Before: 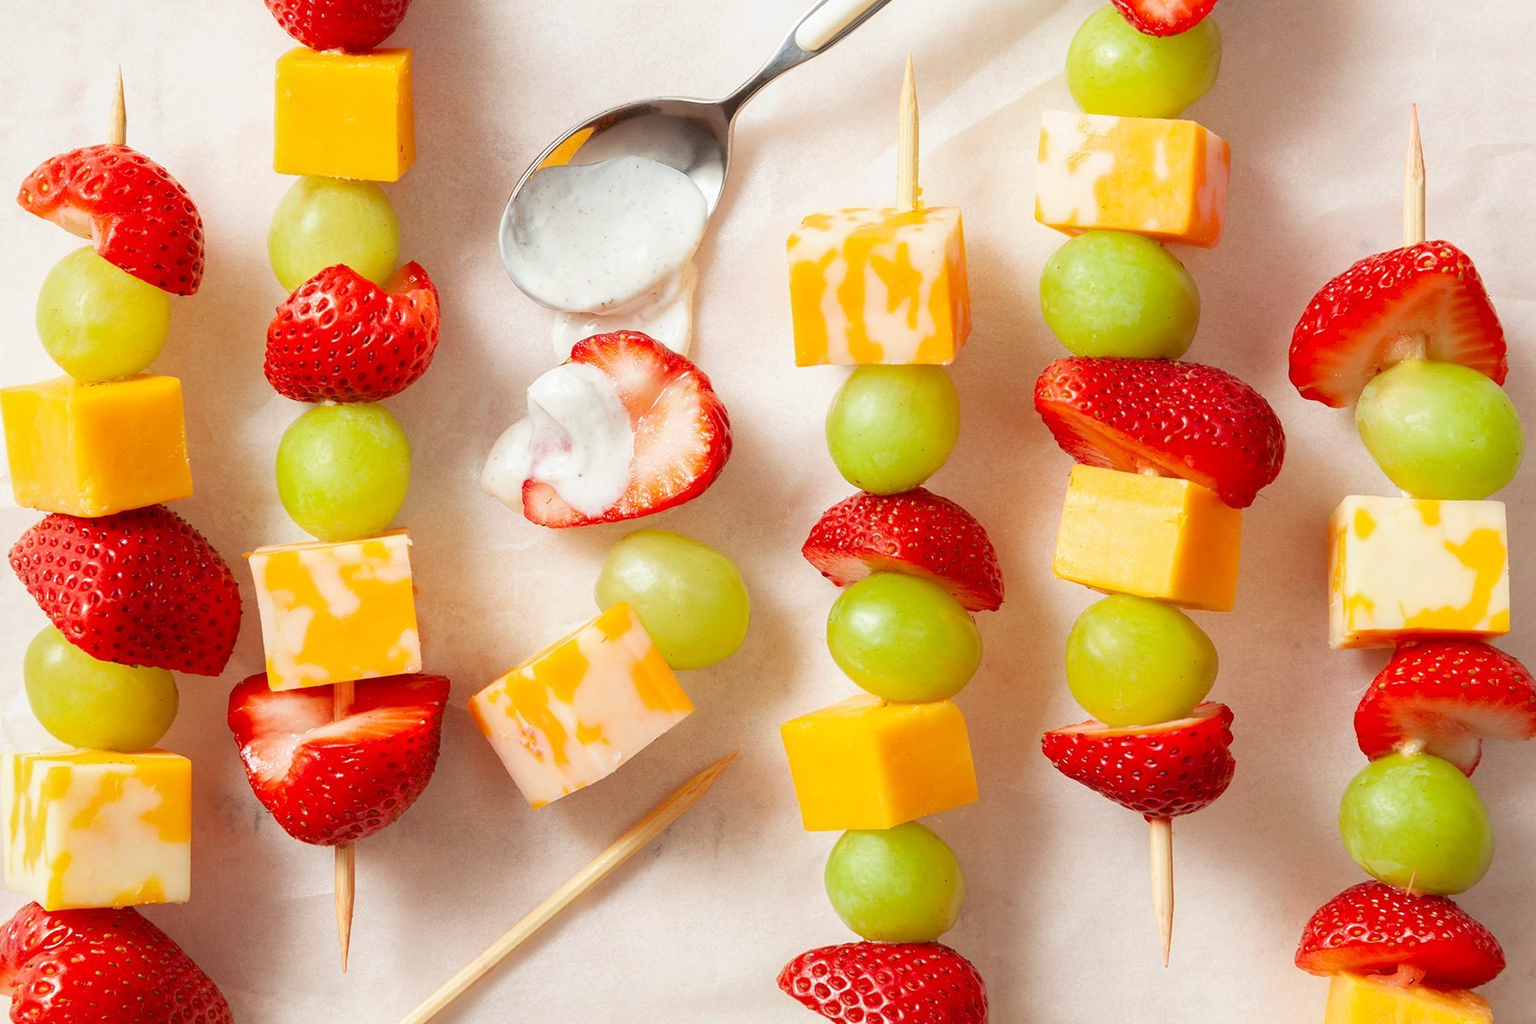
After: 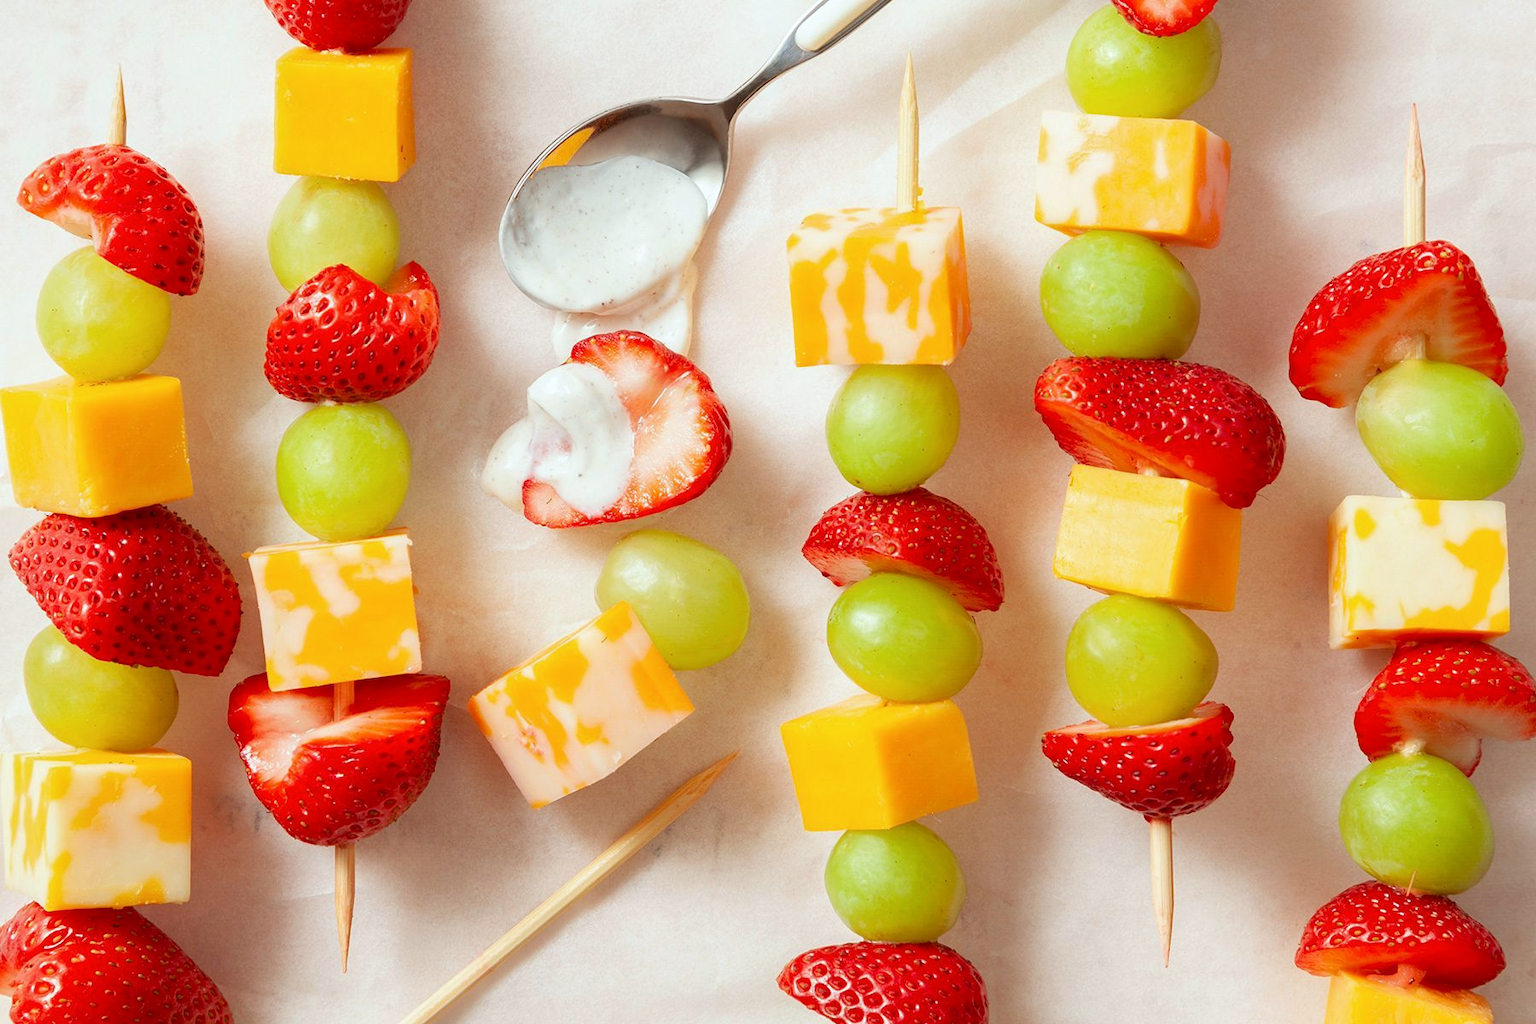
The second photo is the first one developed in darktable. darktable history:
color correction: highlights a* -3, highlights b* -2.11, shadows a* 2.3, shadows b* 3
